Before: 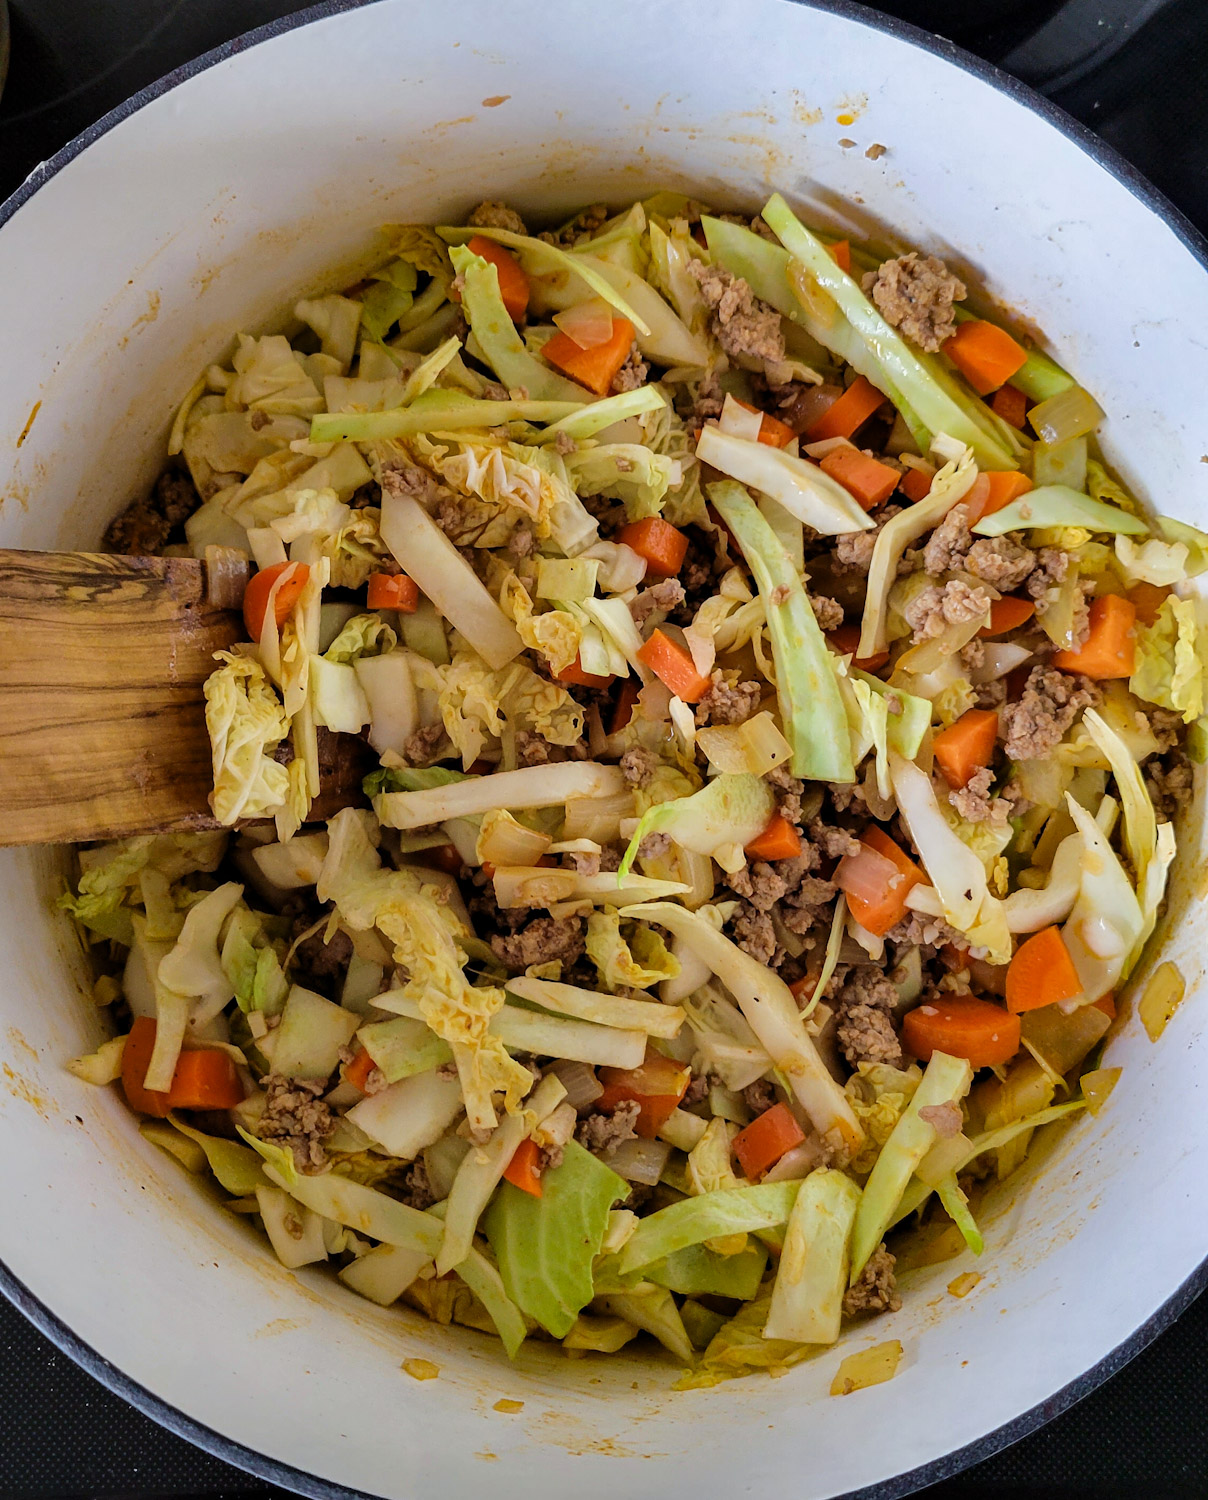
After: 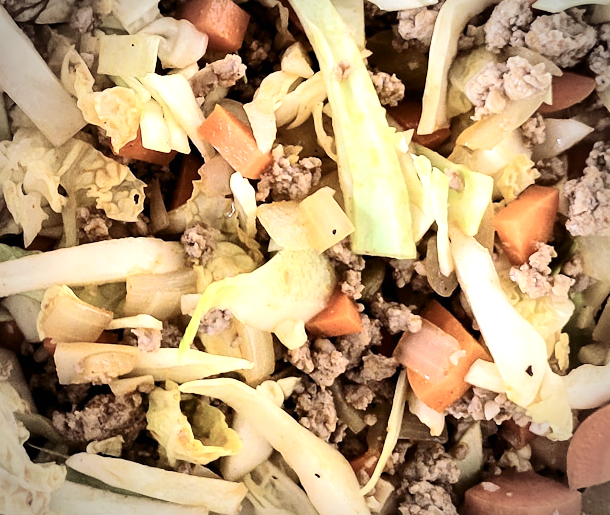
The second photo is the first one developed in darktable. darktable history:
exposure: black level correction 0, exposure 0.947 EV, compensate highlight preservation false
contrast brightness saturation: contrast 0.25, saturation -0.309
crop: left 36.35%, top 34.983%, right 13.116%, bottom 30.647%
vignetting: fall-off start 74.8%, width/height ratio 1.078
